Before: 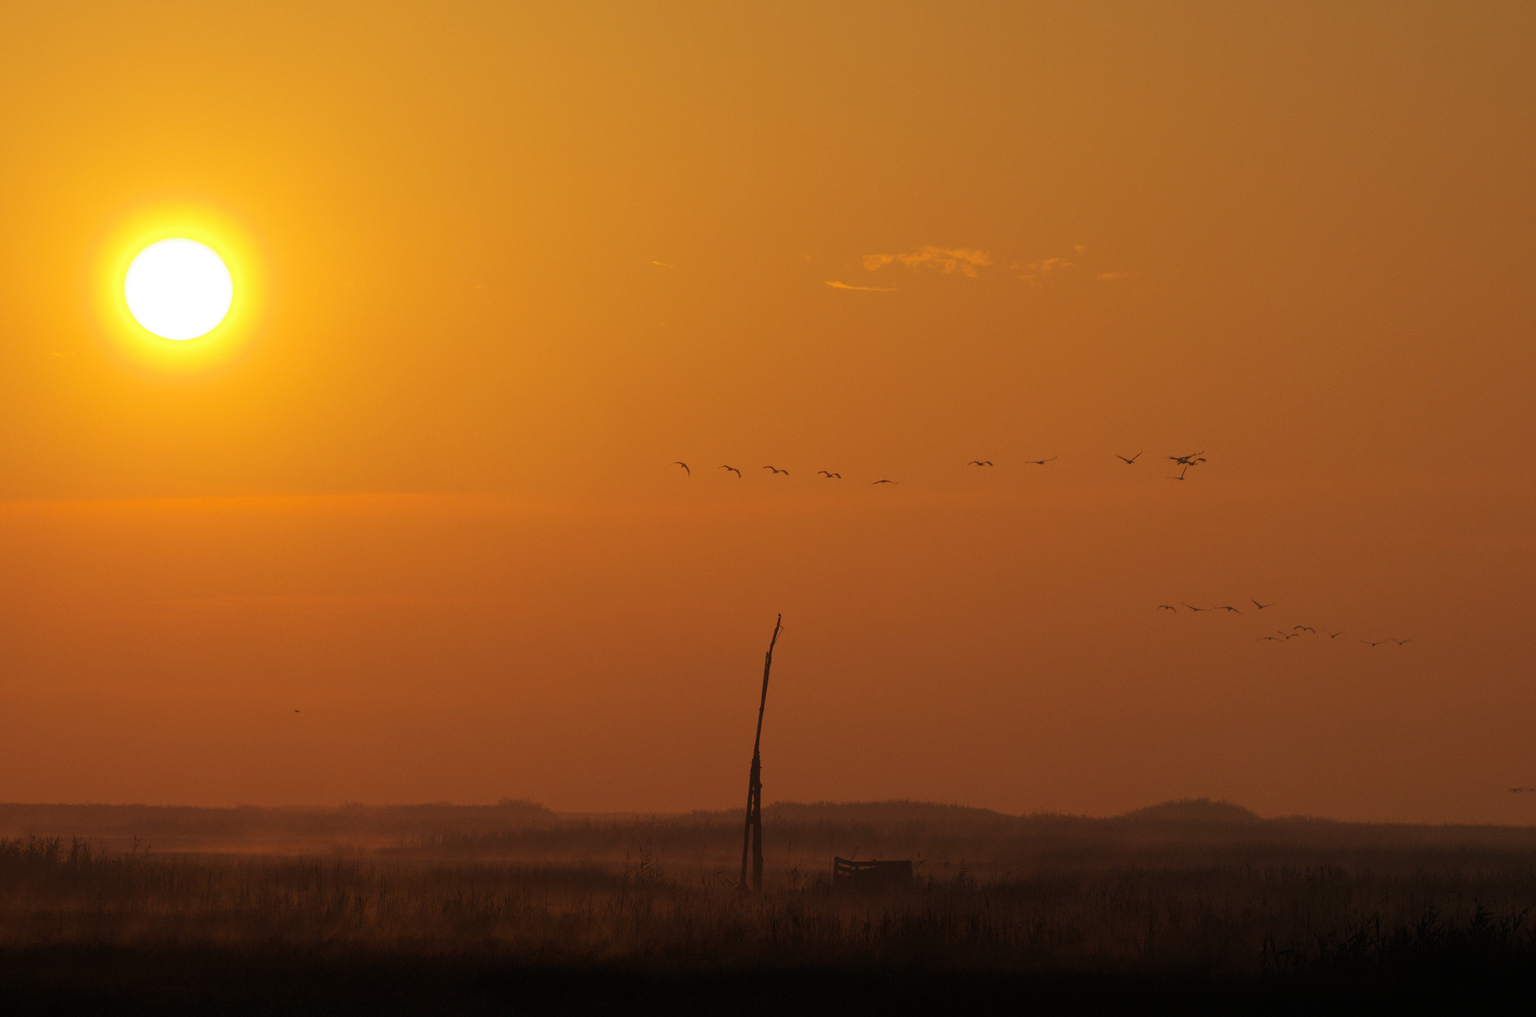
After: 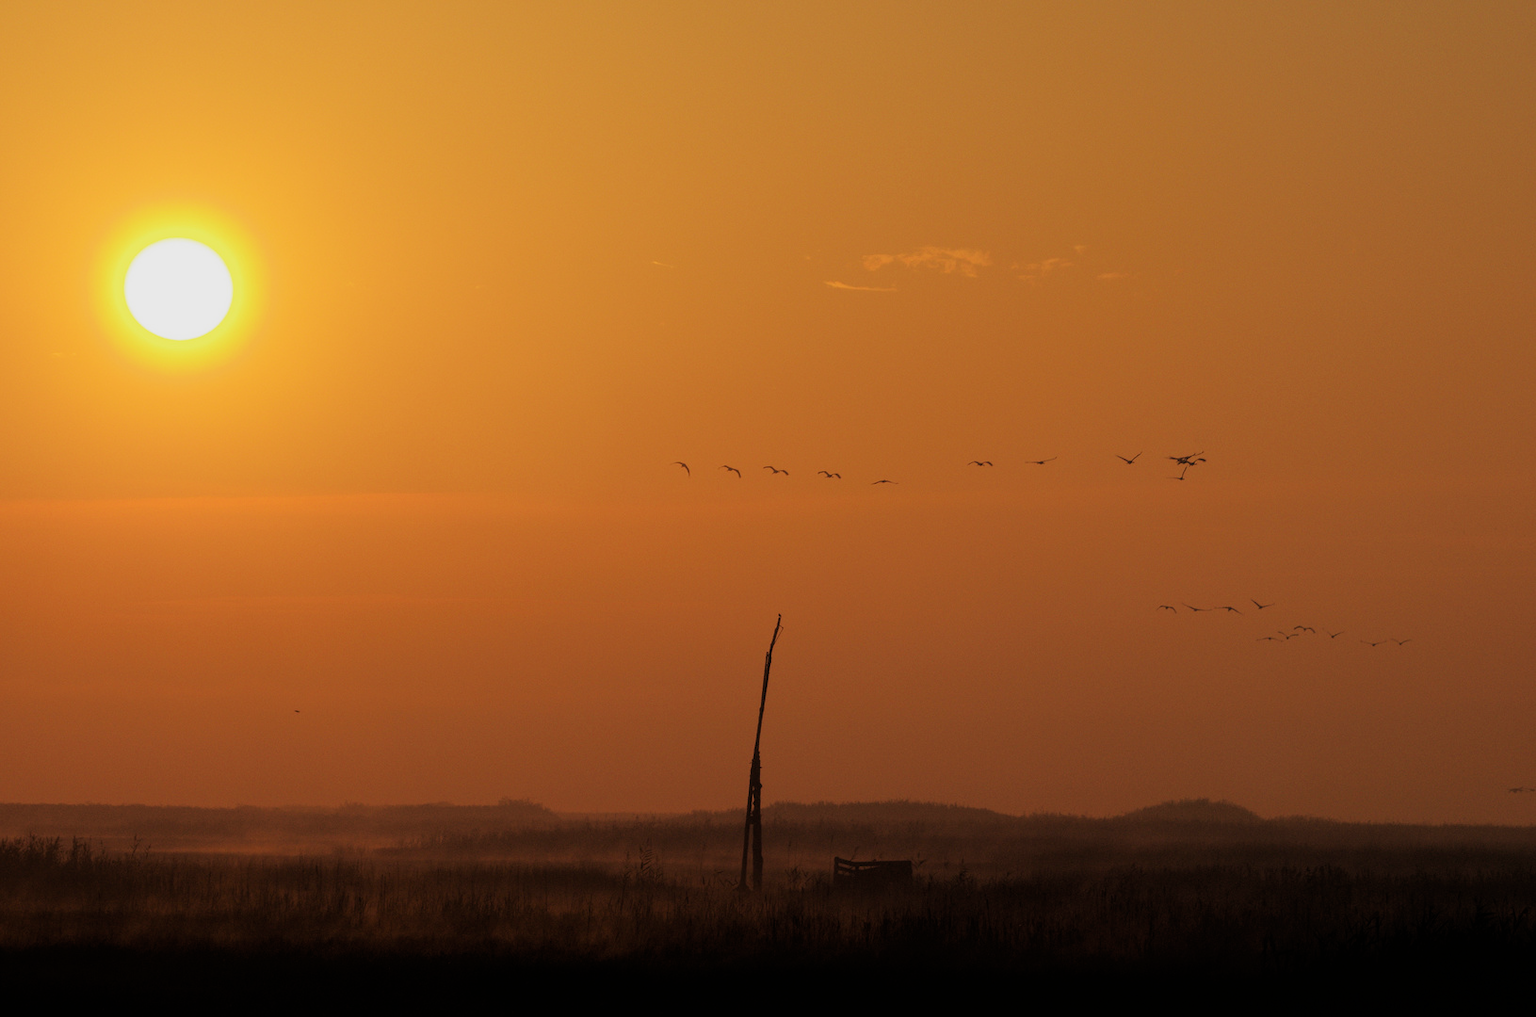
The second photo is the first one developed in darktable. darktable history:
tone equalizer: on, module defaults
white balance: red 1, blue 1
filmic rgb: white relative exposure 3.9 EV, hardness 4.26
shadows and highlights: shadows -12.5, white point adjustment 4, highlights 28.33
